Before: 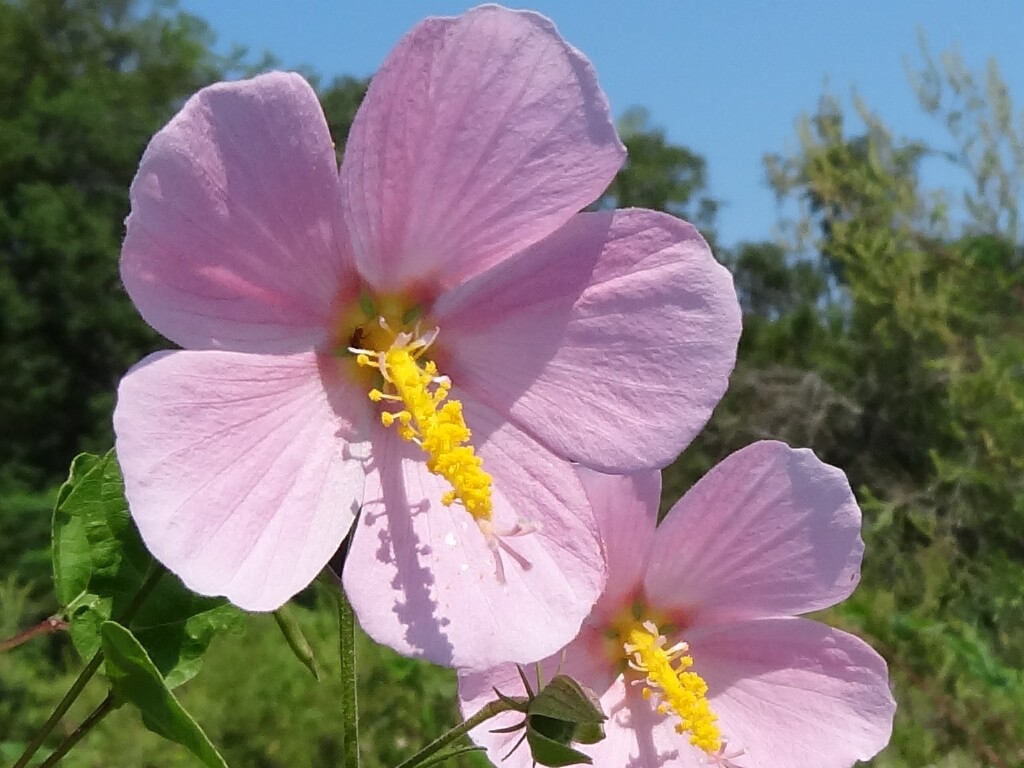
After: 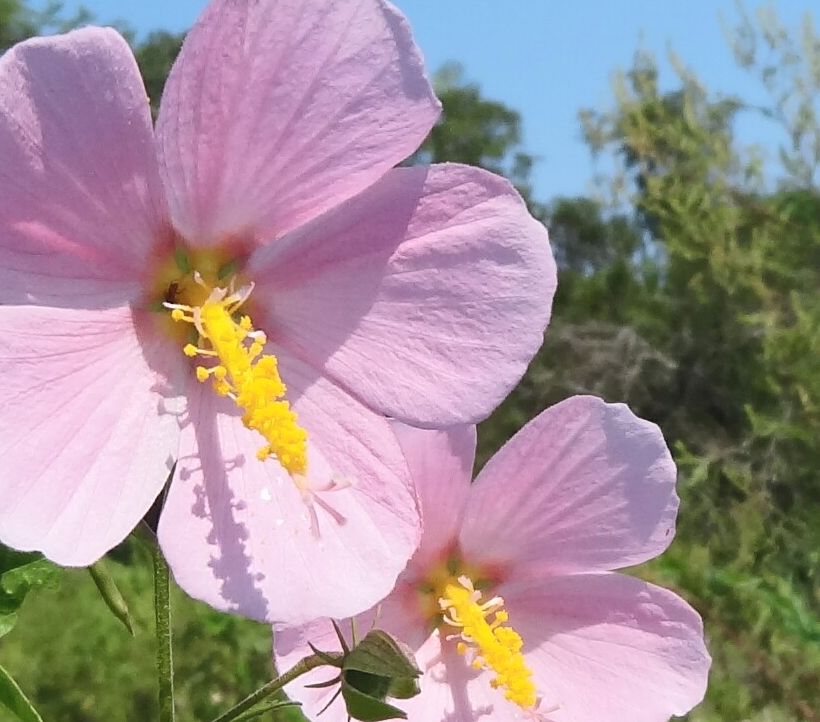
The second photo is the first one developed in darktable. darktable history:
crop and rotate: left 18.158%, top 5.965%, right 1.753%
tone curve: curves: ch0 [(0, 0) (0.003, 0.026) (0.011, 0.03) (0.025, 0.047) (0.044, 0.082) (0.069, 0.119) (0.1, 0.157) (0.136, 0.19) (0.177, 0.231) (0.224, 0.27) (0.277, 0.318) (0.335, 0.383) (0.399, 0.456) (0.468, 0.532) (0.543, 0.618) (0.623, 0.71) (0.709, 0.786) (0.801, 0.851) (0.898, 0.908) (1, 1)], color space Lab, independent channels, preserve colors none
